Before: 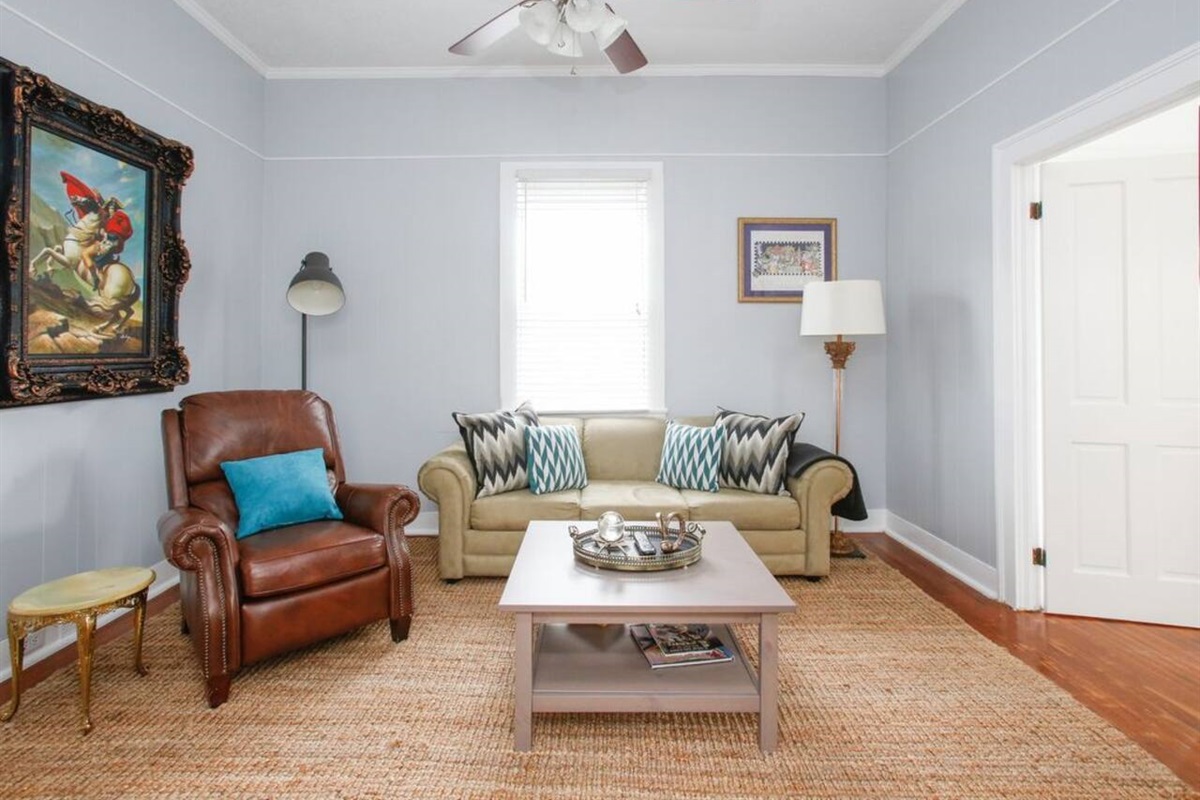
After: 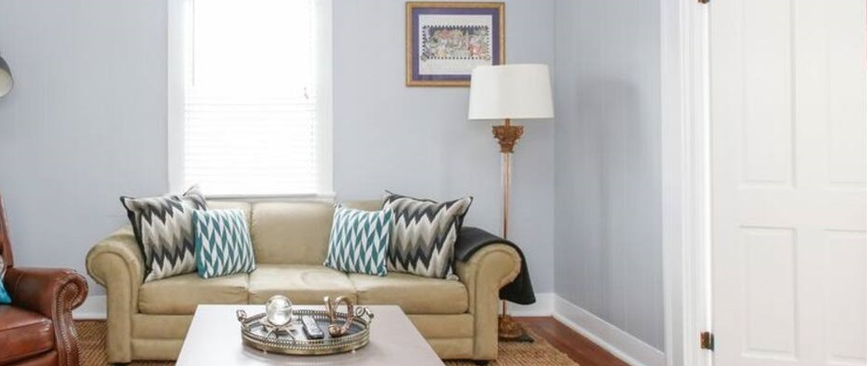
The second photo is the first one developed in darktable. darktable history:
crop and rotate: left 27.738%, top 27.154%, bottom 26.976%
exposure: compensate exposure bias true, compensate highlight preservation false
